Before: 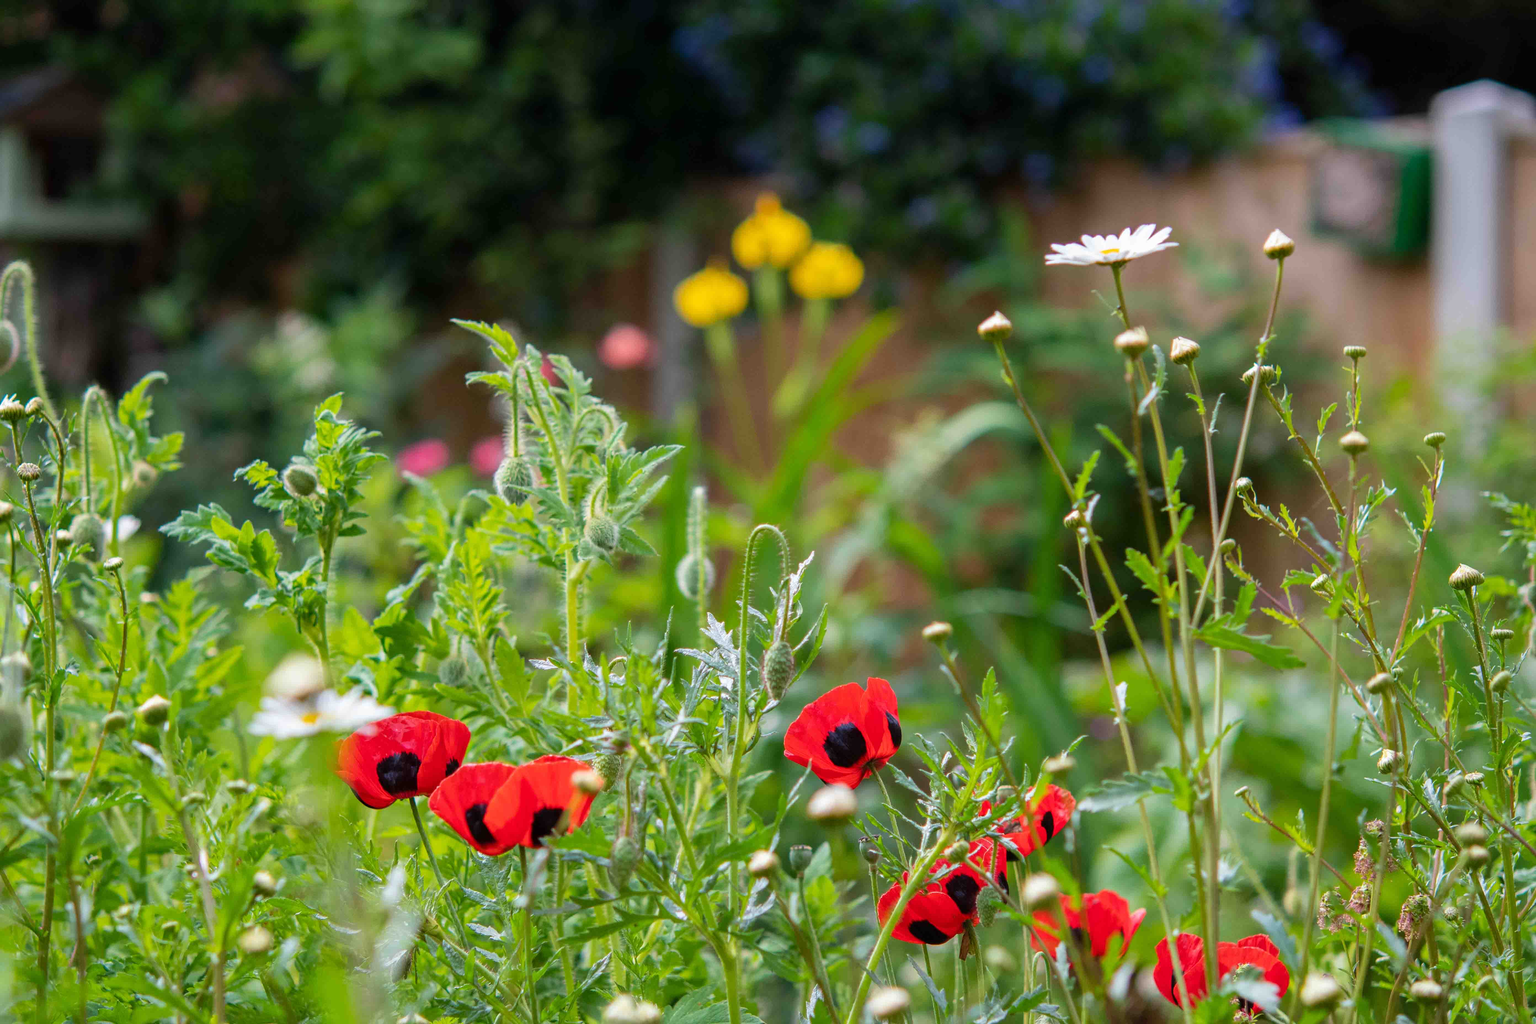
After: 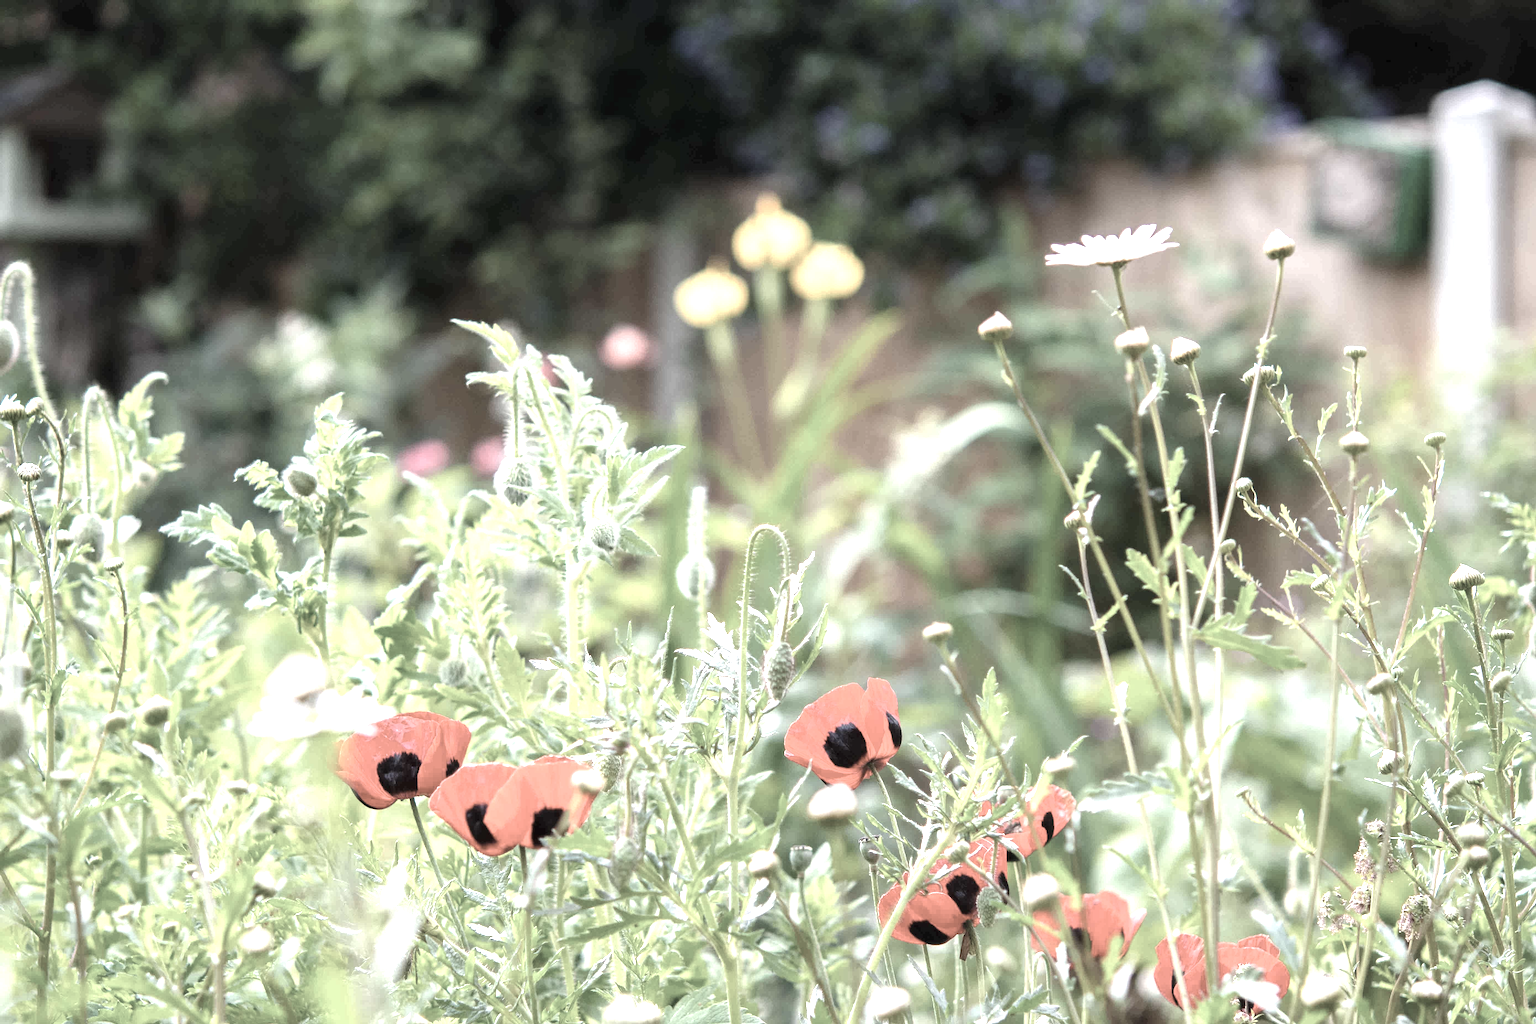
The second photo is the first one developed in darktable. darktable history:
color correction: saturation 0.3
tone equalizer: on, module defaults
exposure: black level correction 0, exposure 1.45 EV, compensate exposure bias true, compensate highlight preservation false
